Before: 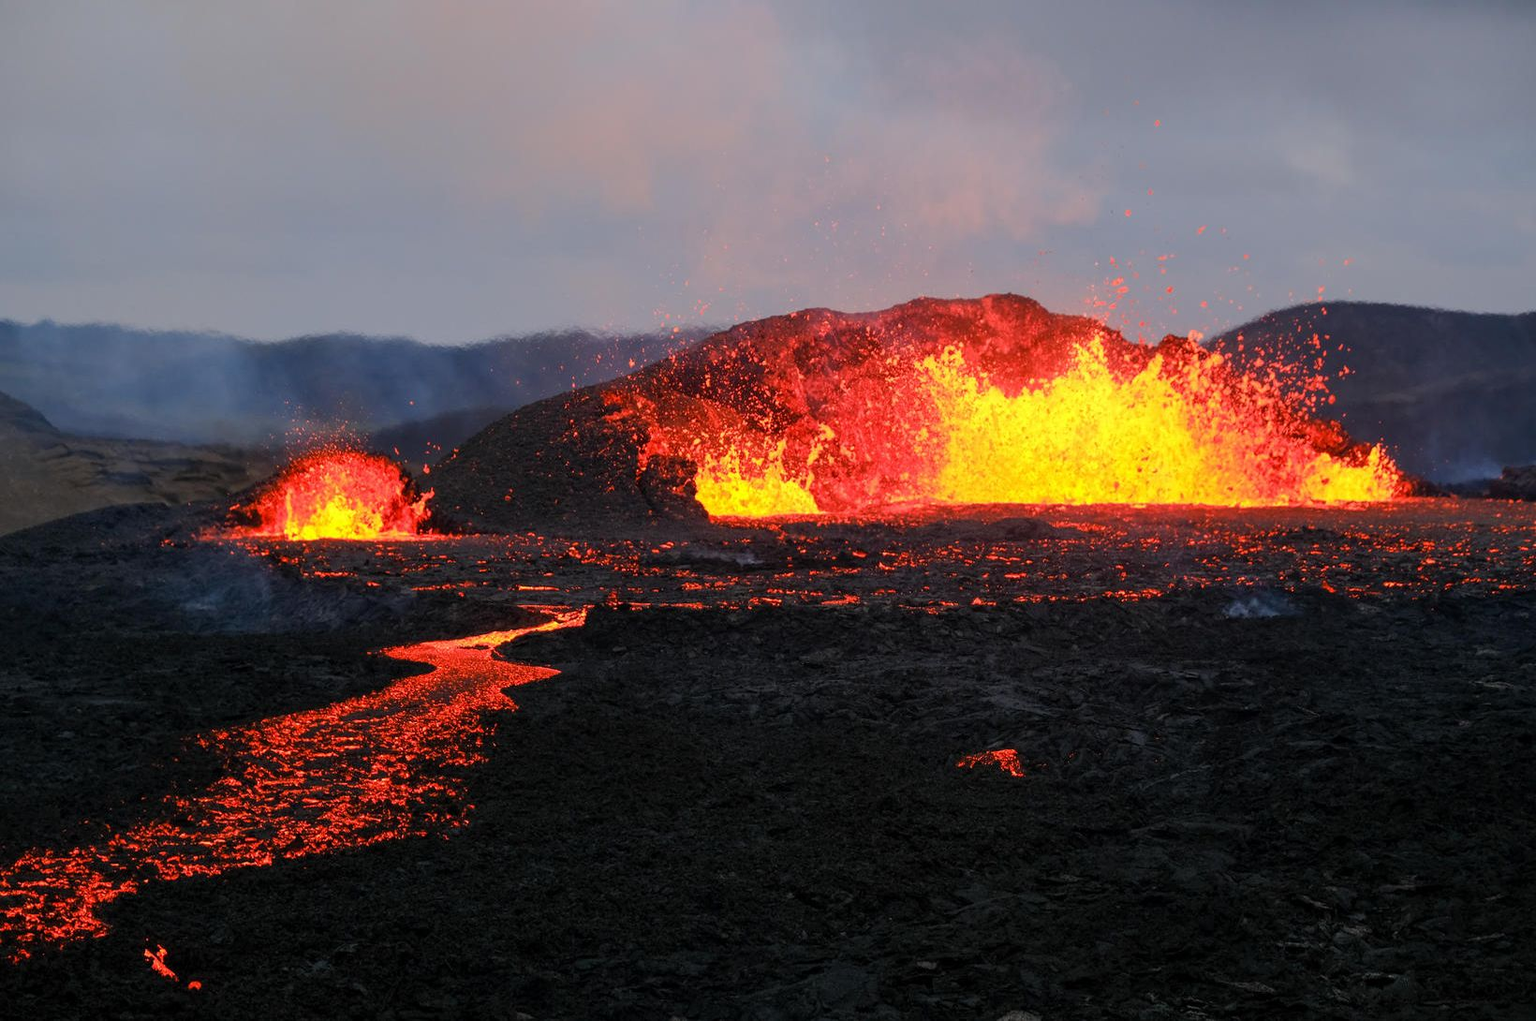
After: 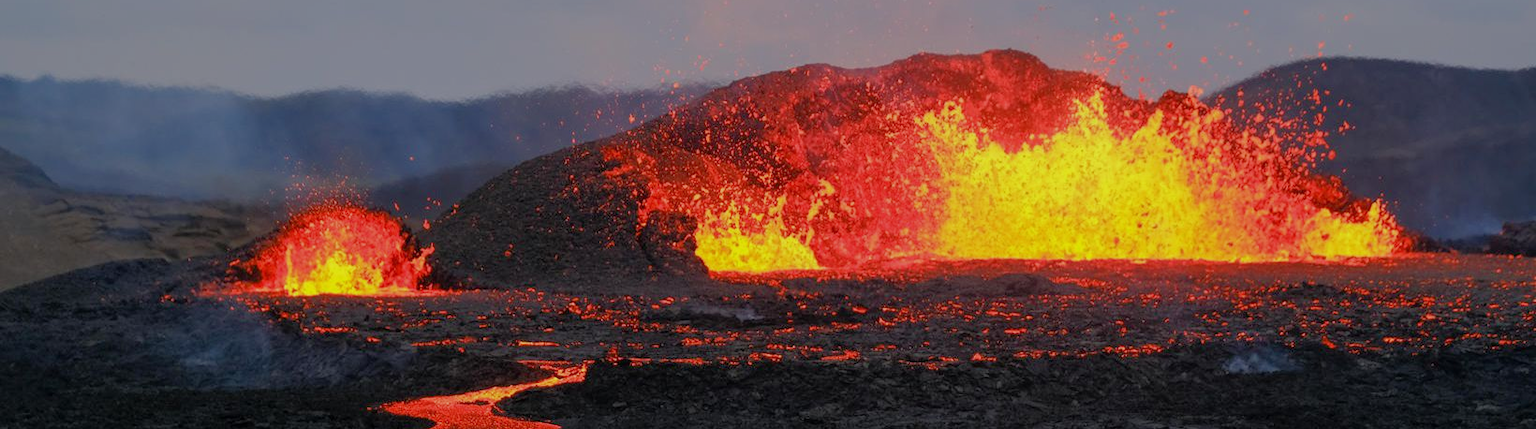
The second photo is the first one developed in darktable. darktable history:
crop and rotate: top 23.955%, bottom 33.865%
tone equalizer: -8 EV 0.237 EV, -7 EV 0.404 EV, -6 EV 0.441 EV, -5 EV 0.255 EV, -3 EV -0.278 EV, -2 EV -0.402 EV, -1 EV -0.394 EV, +0 EV -0.279 EV, edges refinement/feathering 500, mask exposure compensation -1.57 EV, preserve details no
